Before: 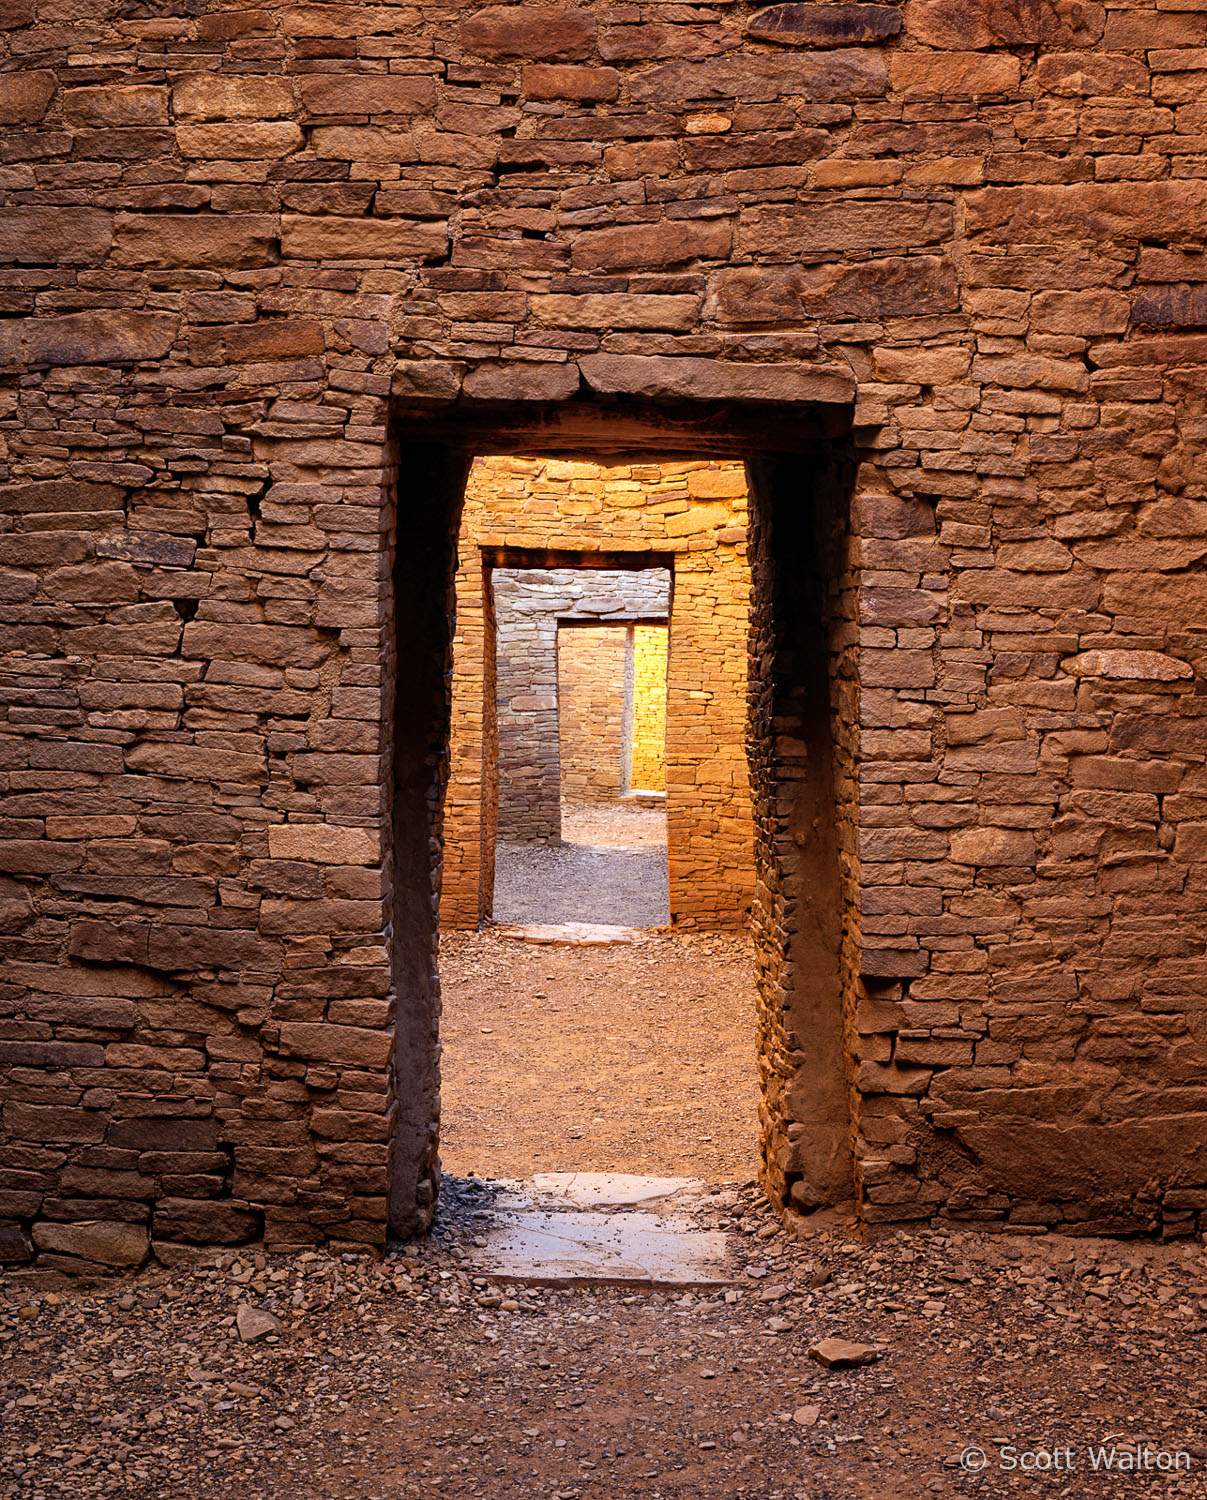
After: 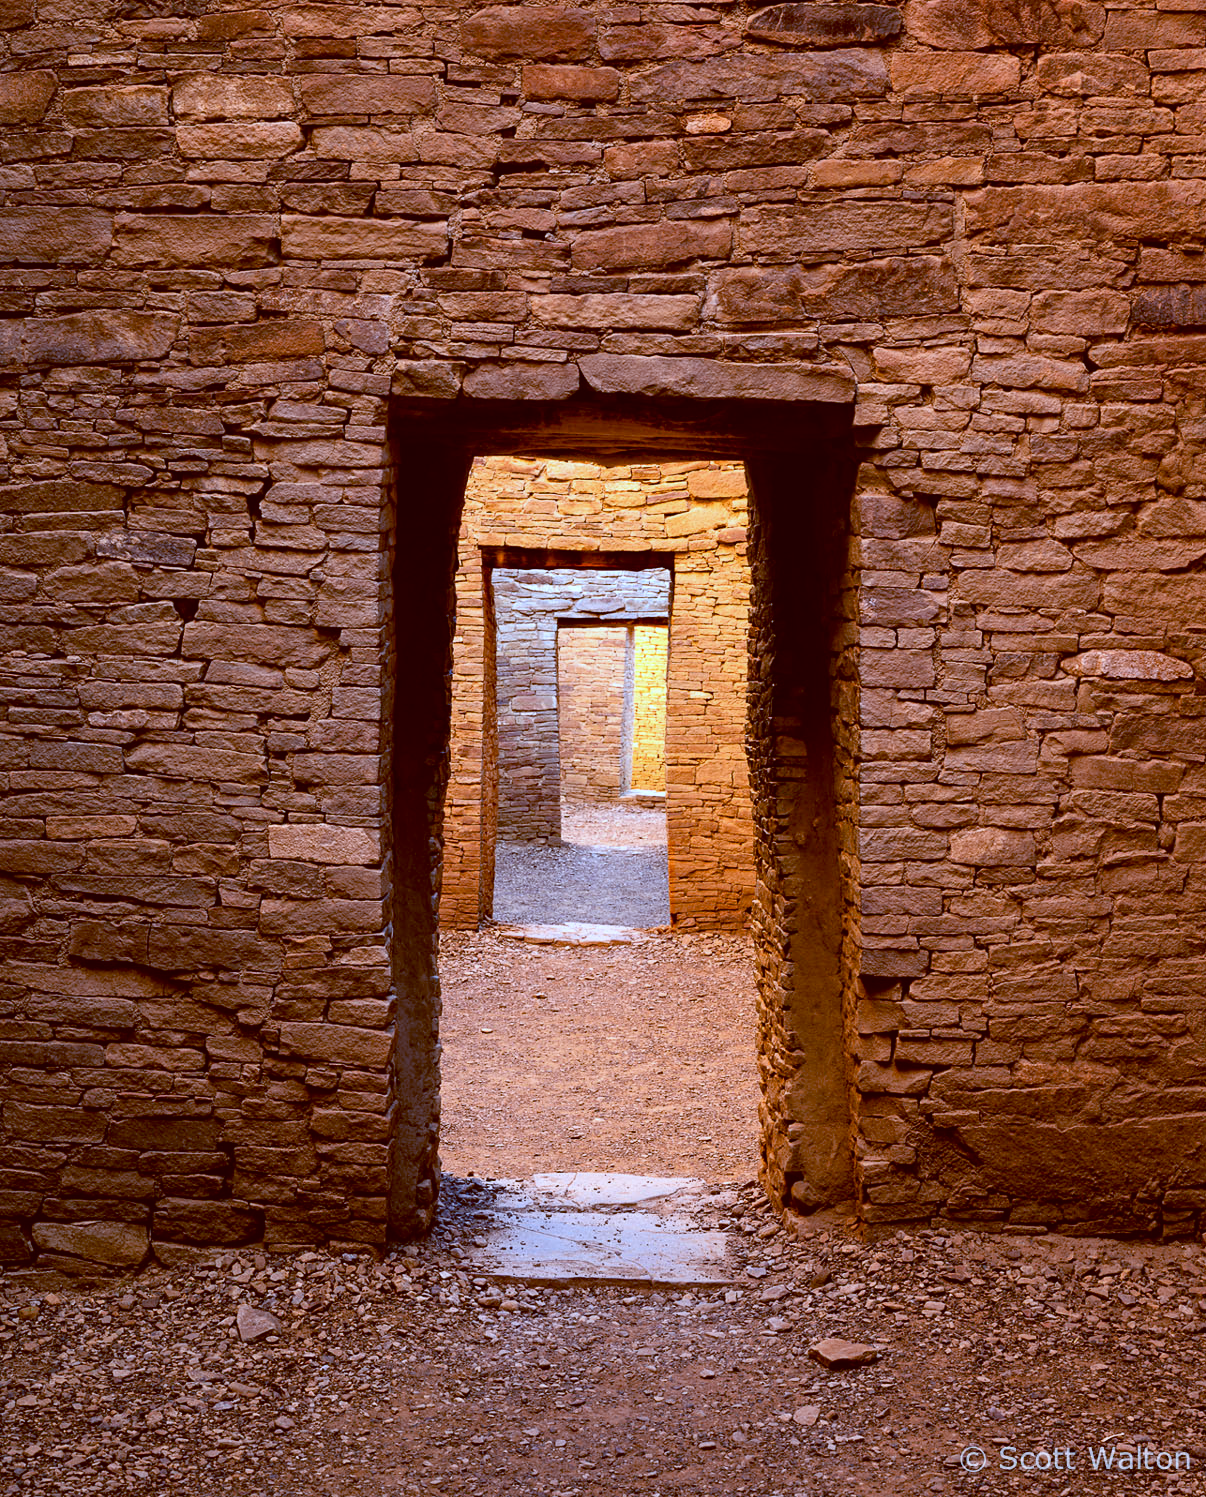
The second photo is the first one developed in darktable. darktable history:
crop: top 0.05%, bottom 0.098%
color correction: highlights a* -2.24, highlights b* -18.1
color balance: lift [1, 1.015, 1.004, 0.985], gamma [1, 0.958, 0.971, 1.042], gain [1, 0.956, 0.977, 1.044]
